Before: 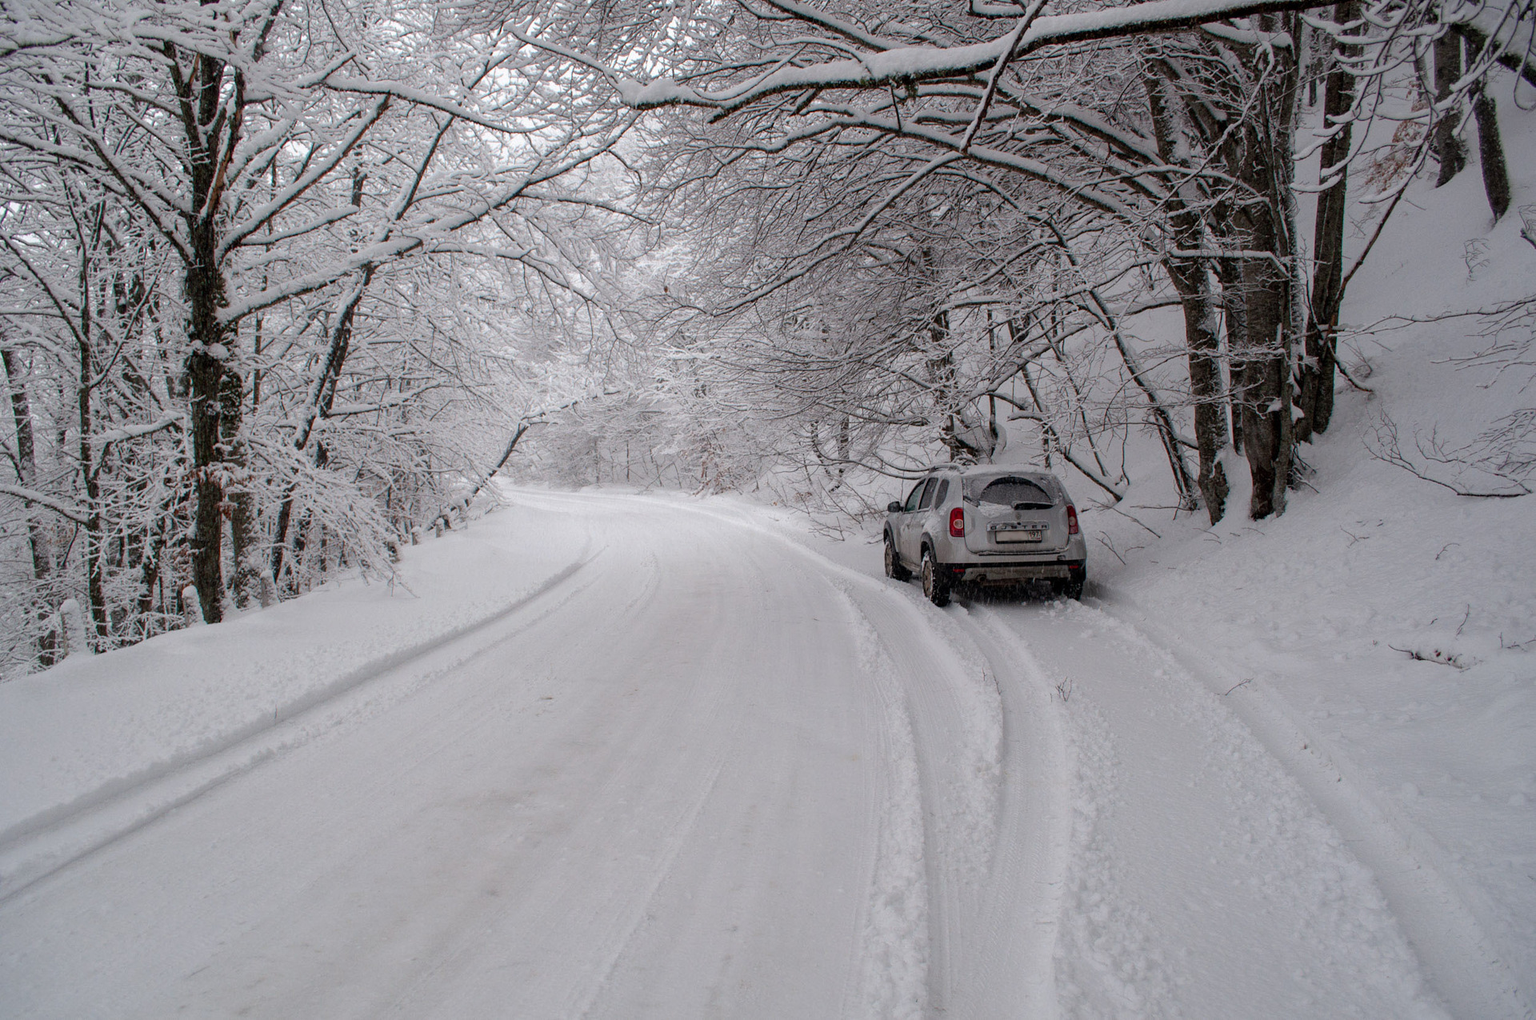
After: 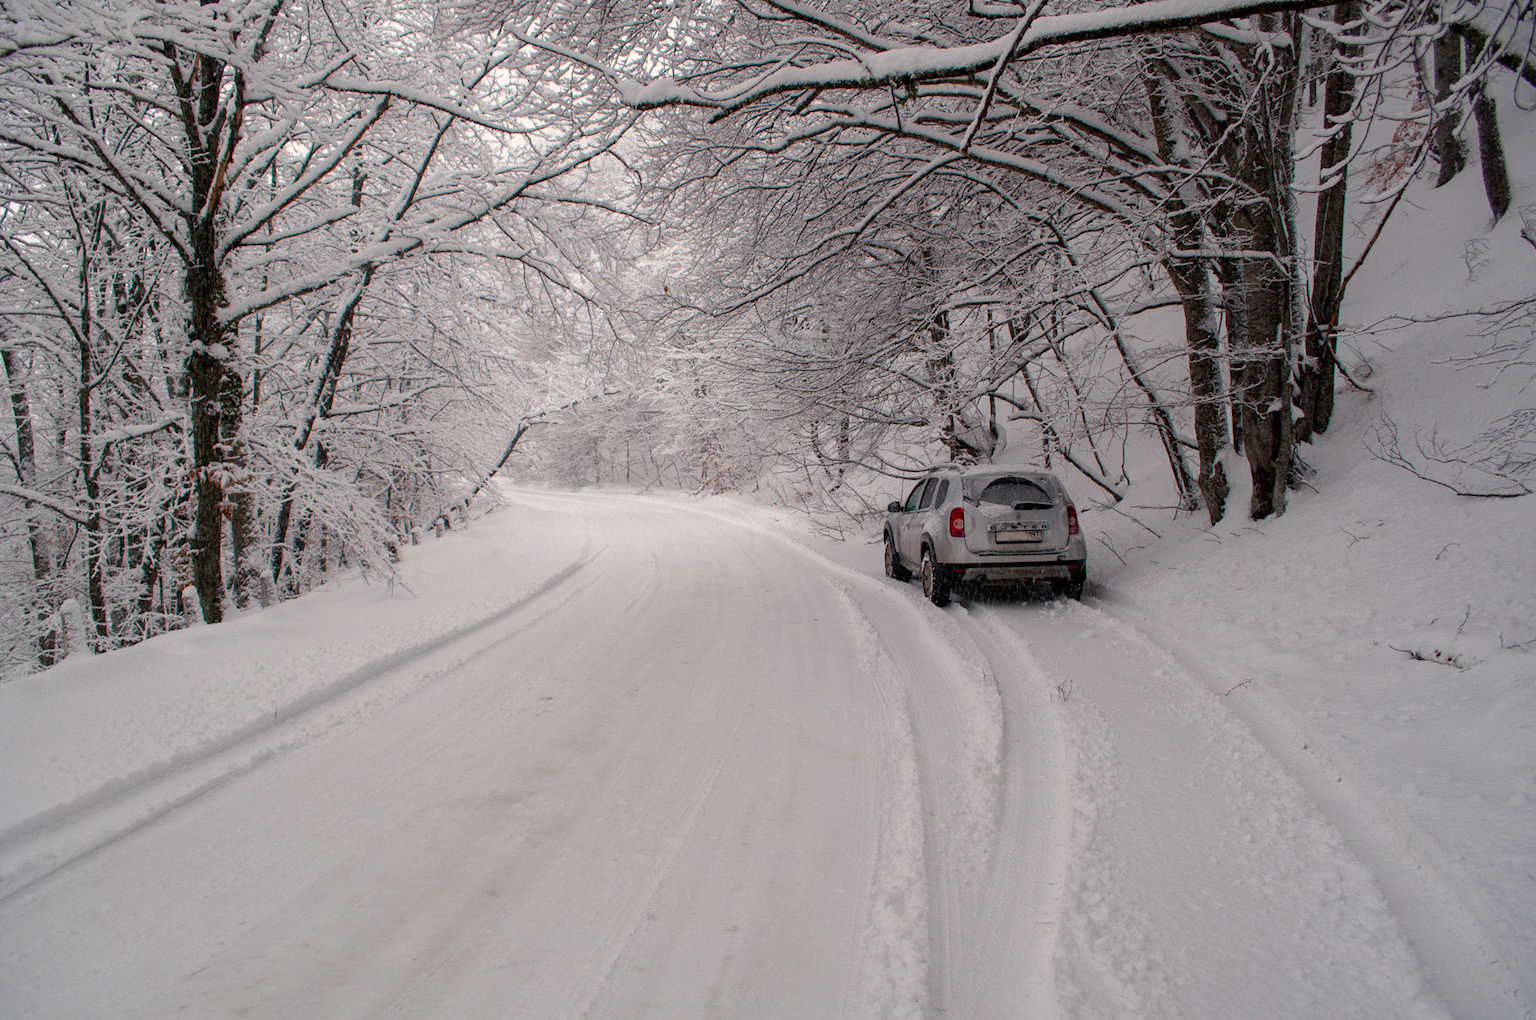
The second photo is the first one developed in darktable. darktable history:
color balance rgb: highlights gain › chroma 2.022%, highlights gain › hue 72.69°, linear chroma grading › shadows -8.624%, linear chroma grading › global chroma 9.815%, perceptual saturation grading › global saturation 25.752%, global vibrance 2.471%
